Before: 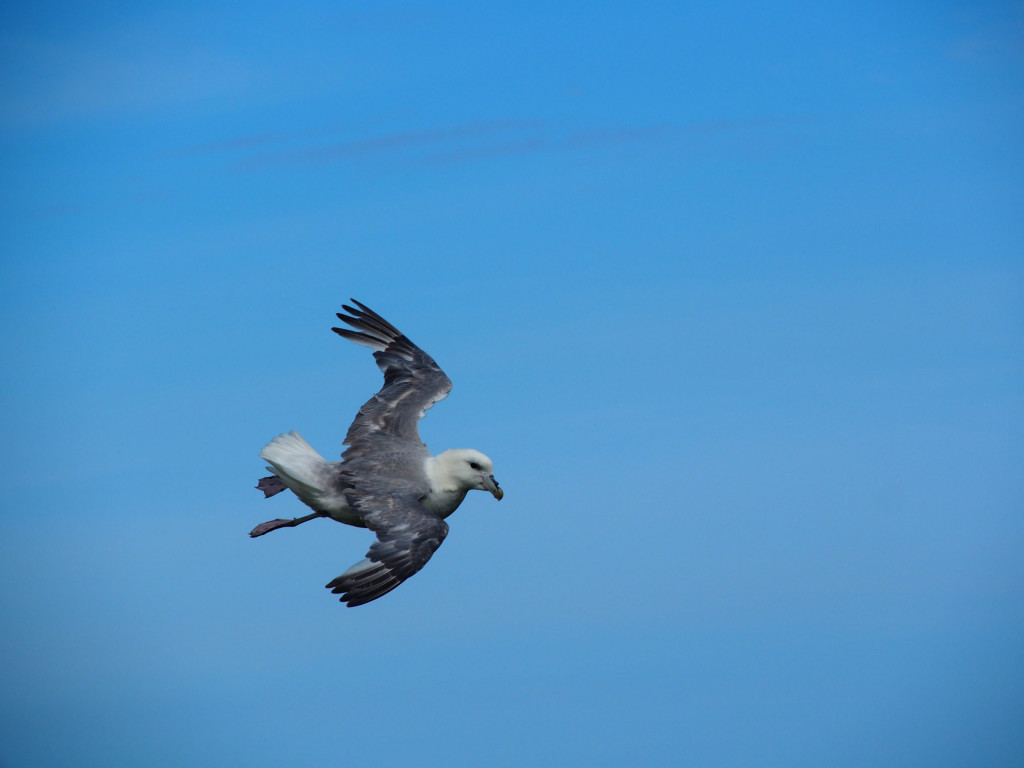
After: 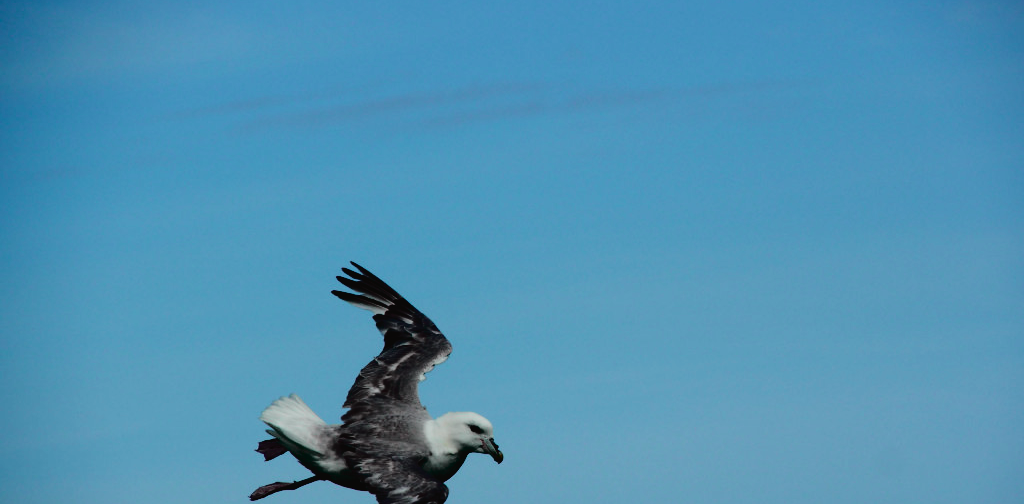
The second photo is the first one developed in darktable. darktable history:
exposure: black level correction 0.011, exposure -0.478 EV, compensate highlight preservation false
crop and rotate: top 4.848%, bottom 29.503%
filmic rgb: black relative exposure -7.65 EV, white relative exposure 4.56 EV, hardness 3.61
tone curve: curves: ch0 [(0, 0.022) (0.177, 0.086) (0.392, 0.438) (0.704, 0.844) (0.858, 0.938) (1, 0.981)]; ch1 [(0, 0) (0.402, 0.36) (0.476, 0.456) (0.498, 0.497) (0.518, 0.521) (0.58, 0.598) (0.619, 0.65) (0.692, 0.737) (1, 1)]; ch2 [(0, 0) (0.415, 0.438) (0.483, 0.499) (0.503, 0.503) (0.526, 0.532) (0.563, 0.604) (0.626, 0.697) (0.699, 0.753) (0.997, 0.858)], color space Lab, independent channels
